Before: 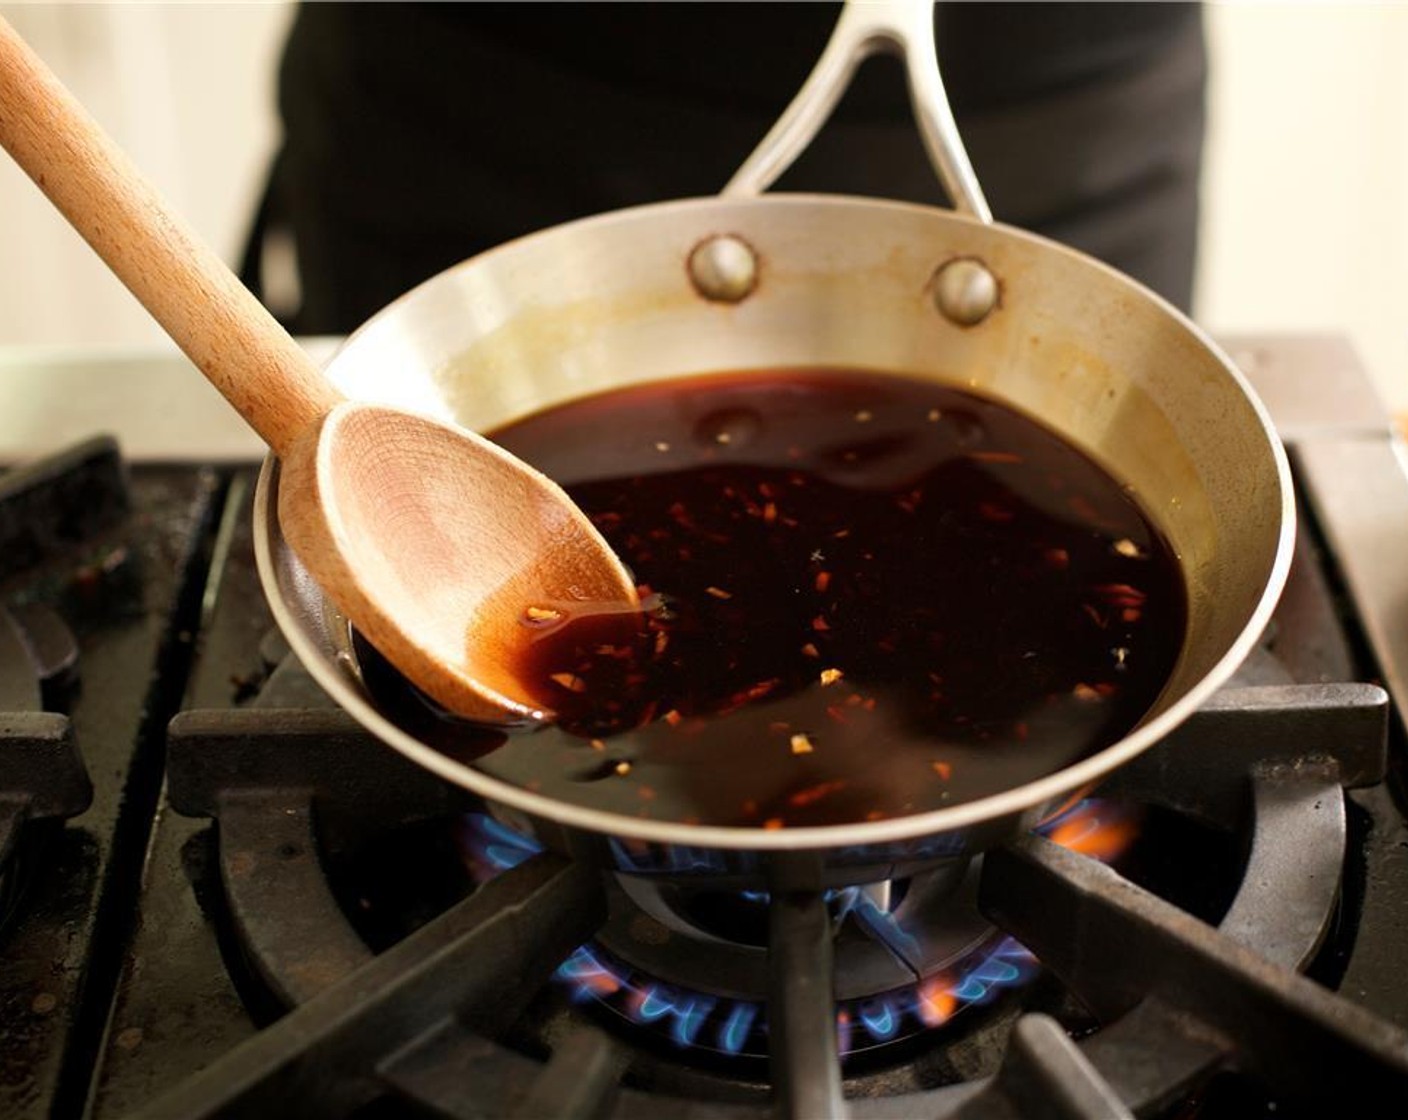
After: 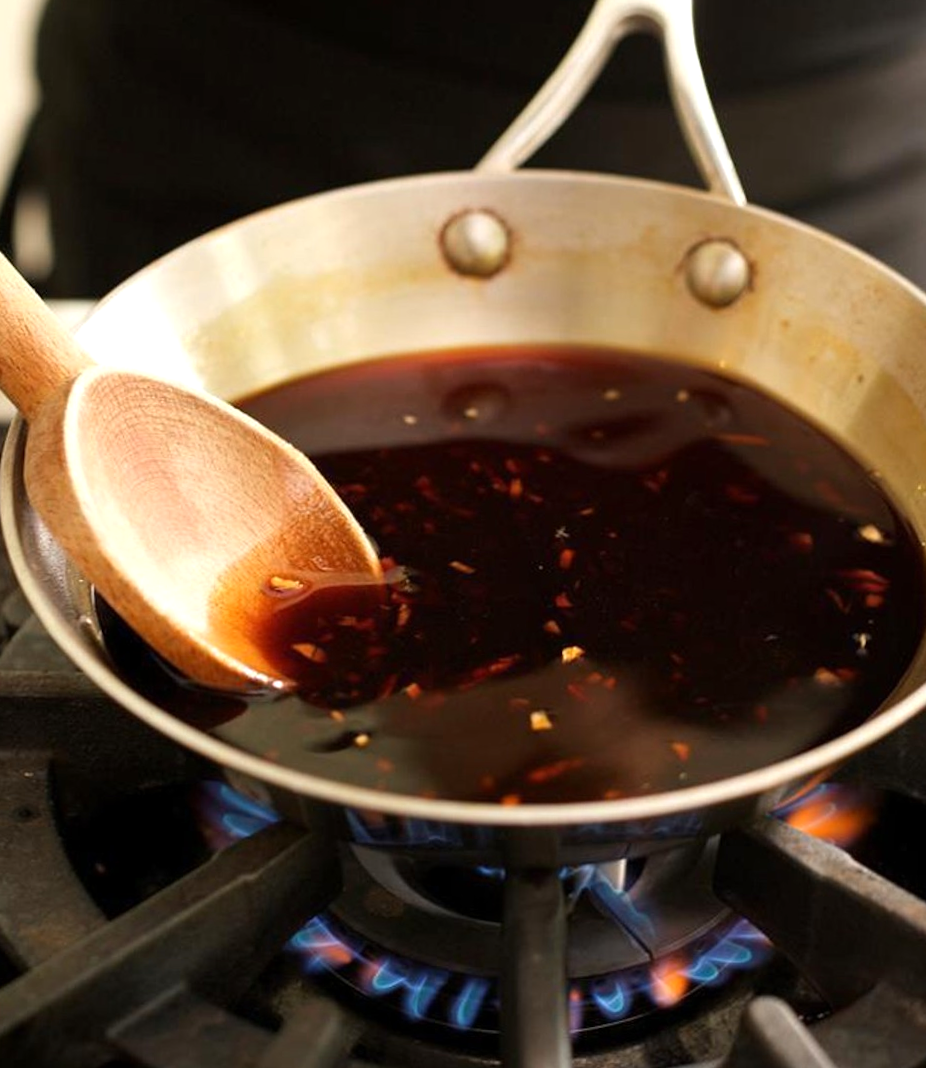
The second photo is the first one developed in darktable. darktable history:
rotate and perspective: rotation 1.57°, crop left 0.018, crop right 0.982, crop top 0.039, crop bottom 0.961
crop and rotate: left 17.732%, right 15.423%
exposure: exposure 0.2 EV, compensate highlight preservation false
